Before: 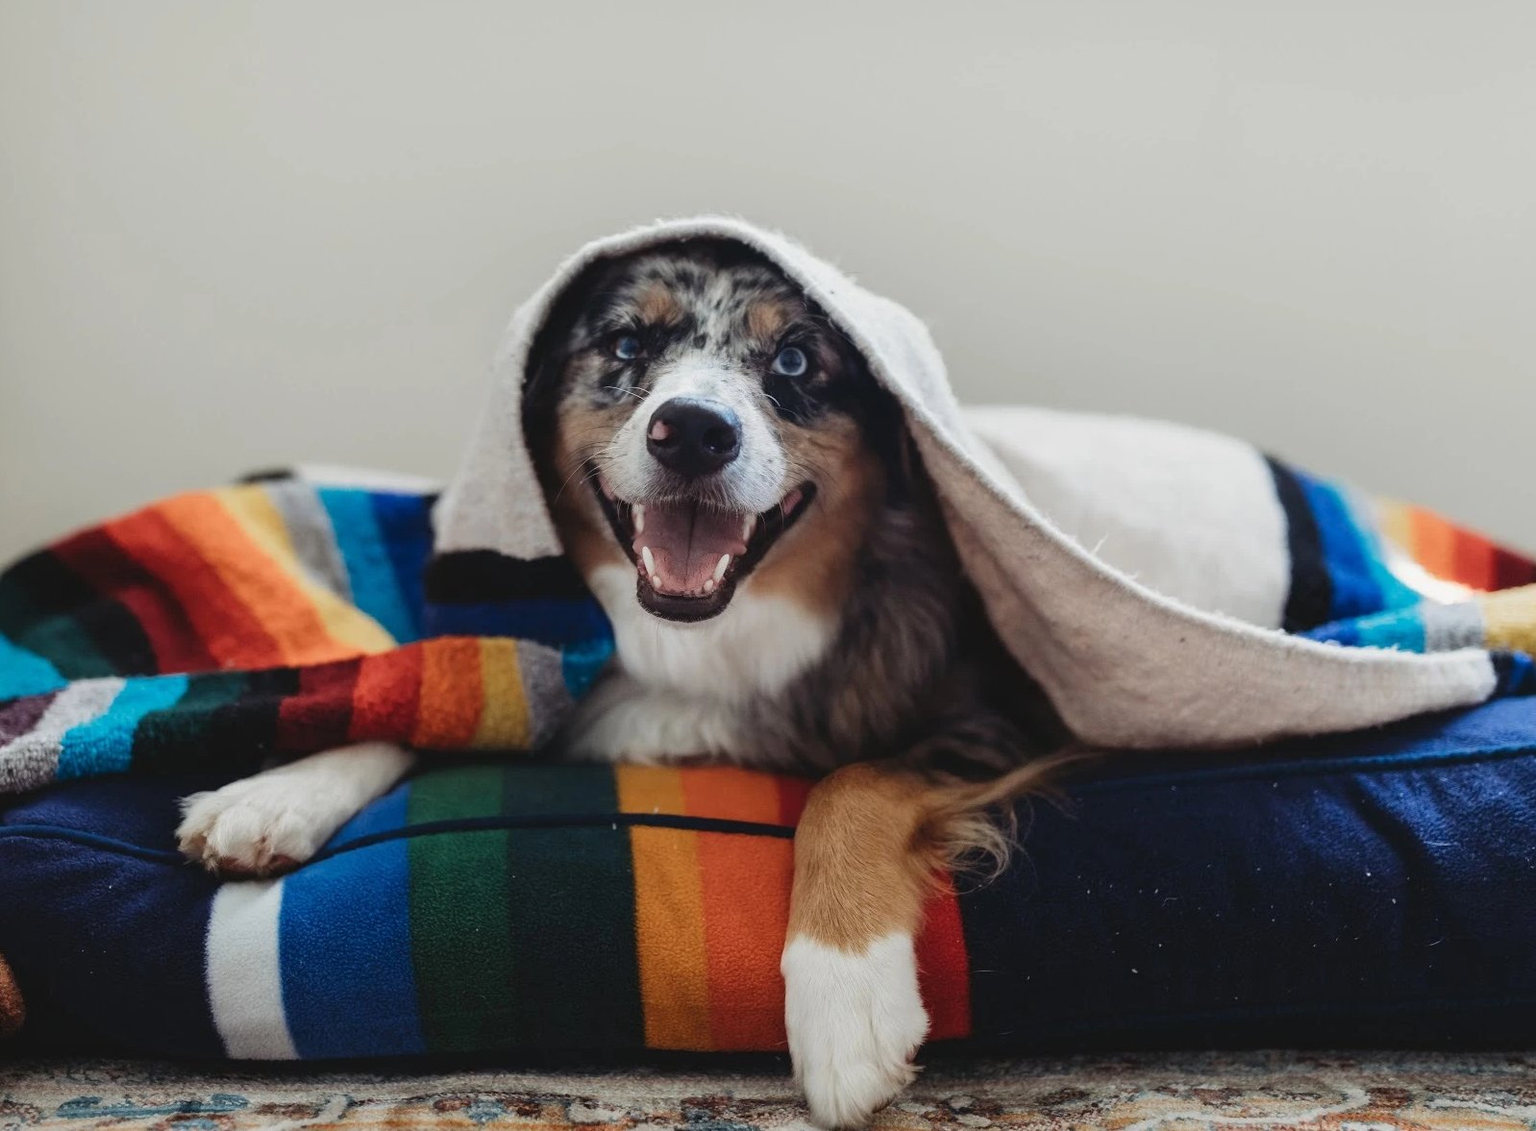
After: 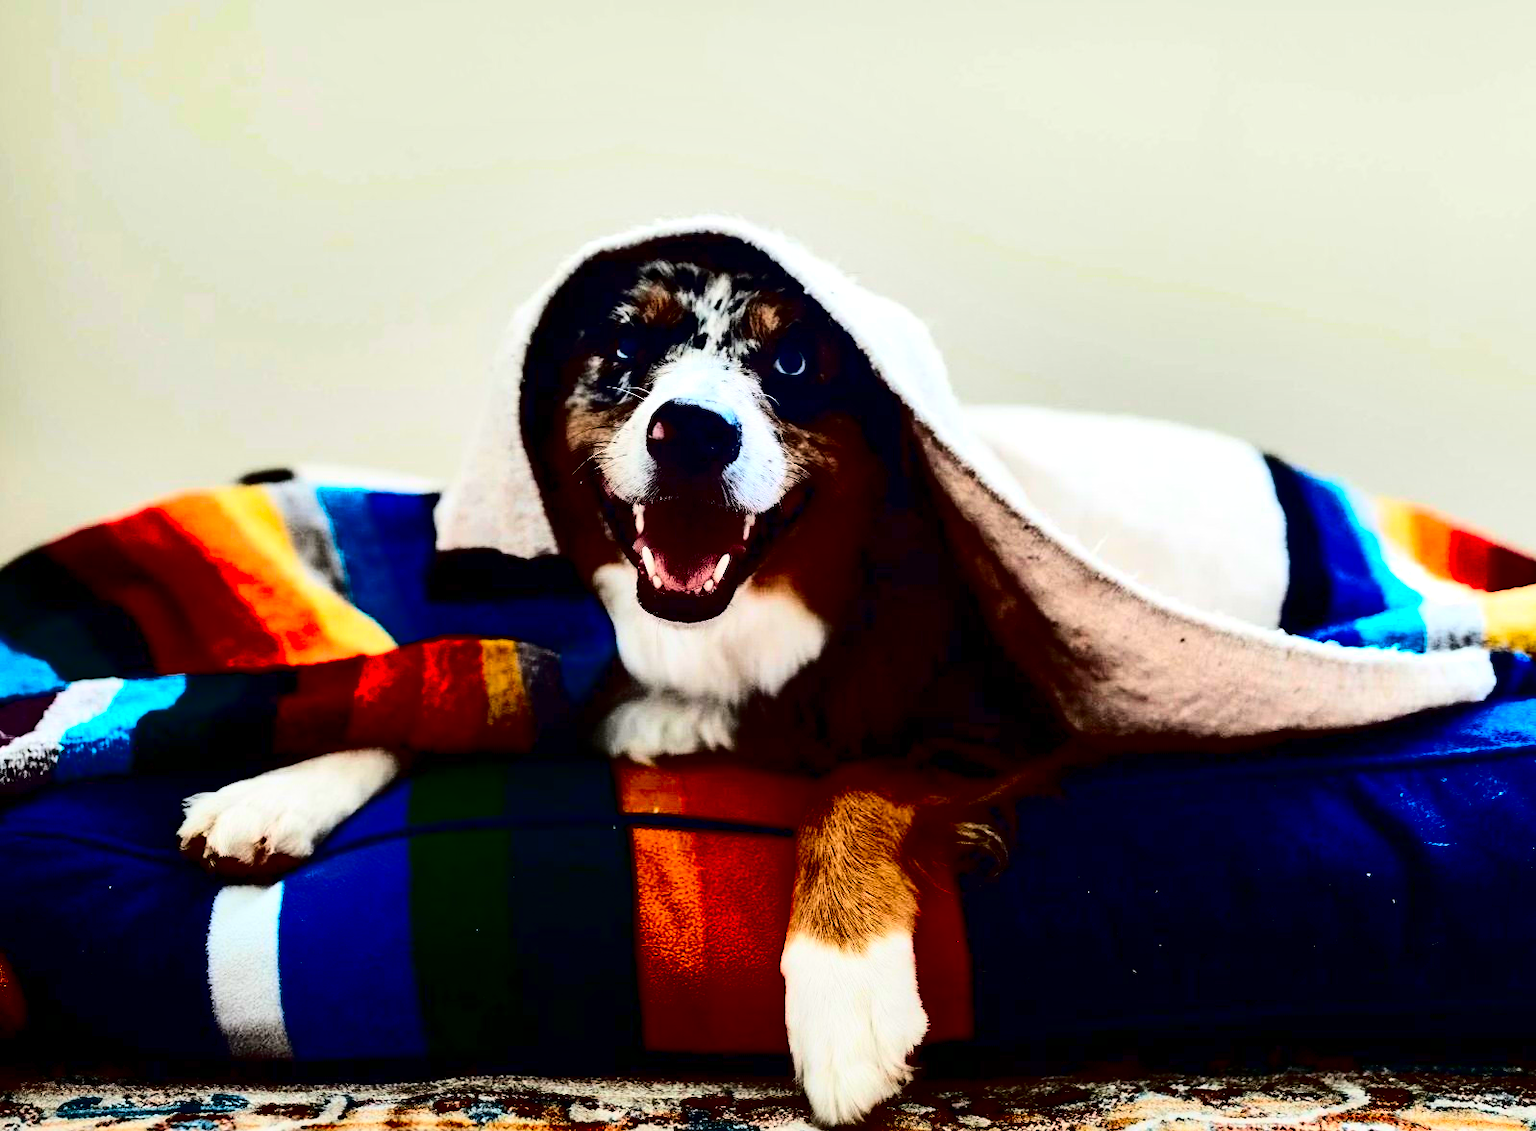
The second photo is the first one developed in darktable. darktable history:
contrast brightness saturation: contrast 0.77, brightness -1, saturation 1
exposure: black level correction 0.001, exposure 0.5 EV, compensate exposure bias true, compensate highlight preservation false
shadows and highlights: shadows 30.63, highlights -63.22, shadows color adjustment 98%, highlights color adjustment 58.61%, soften with gaussian
